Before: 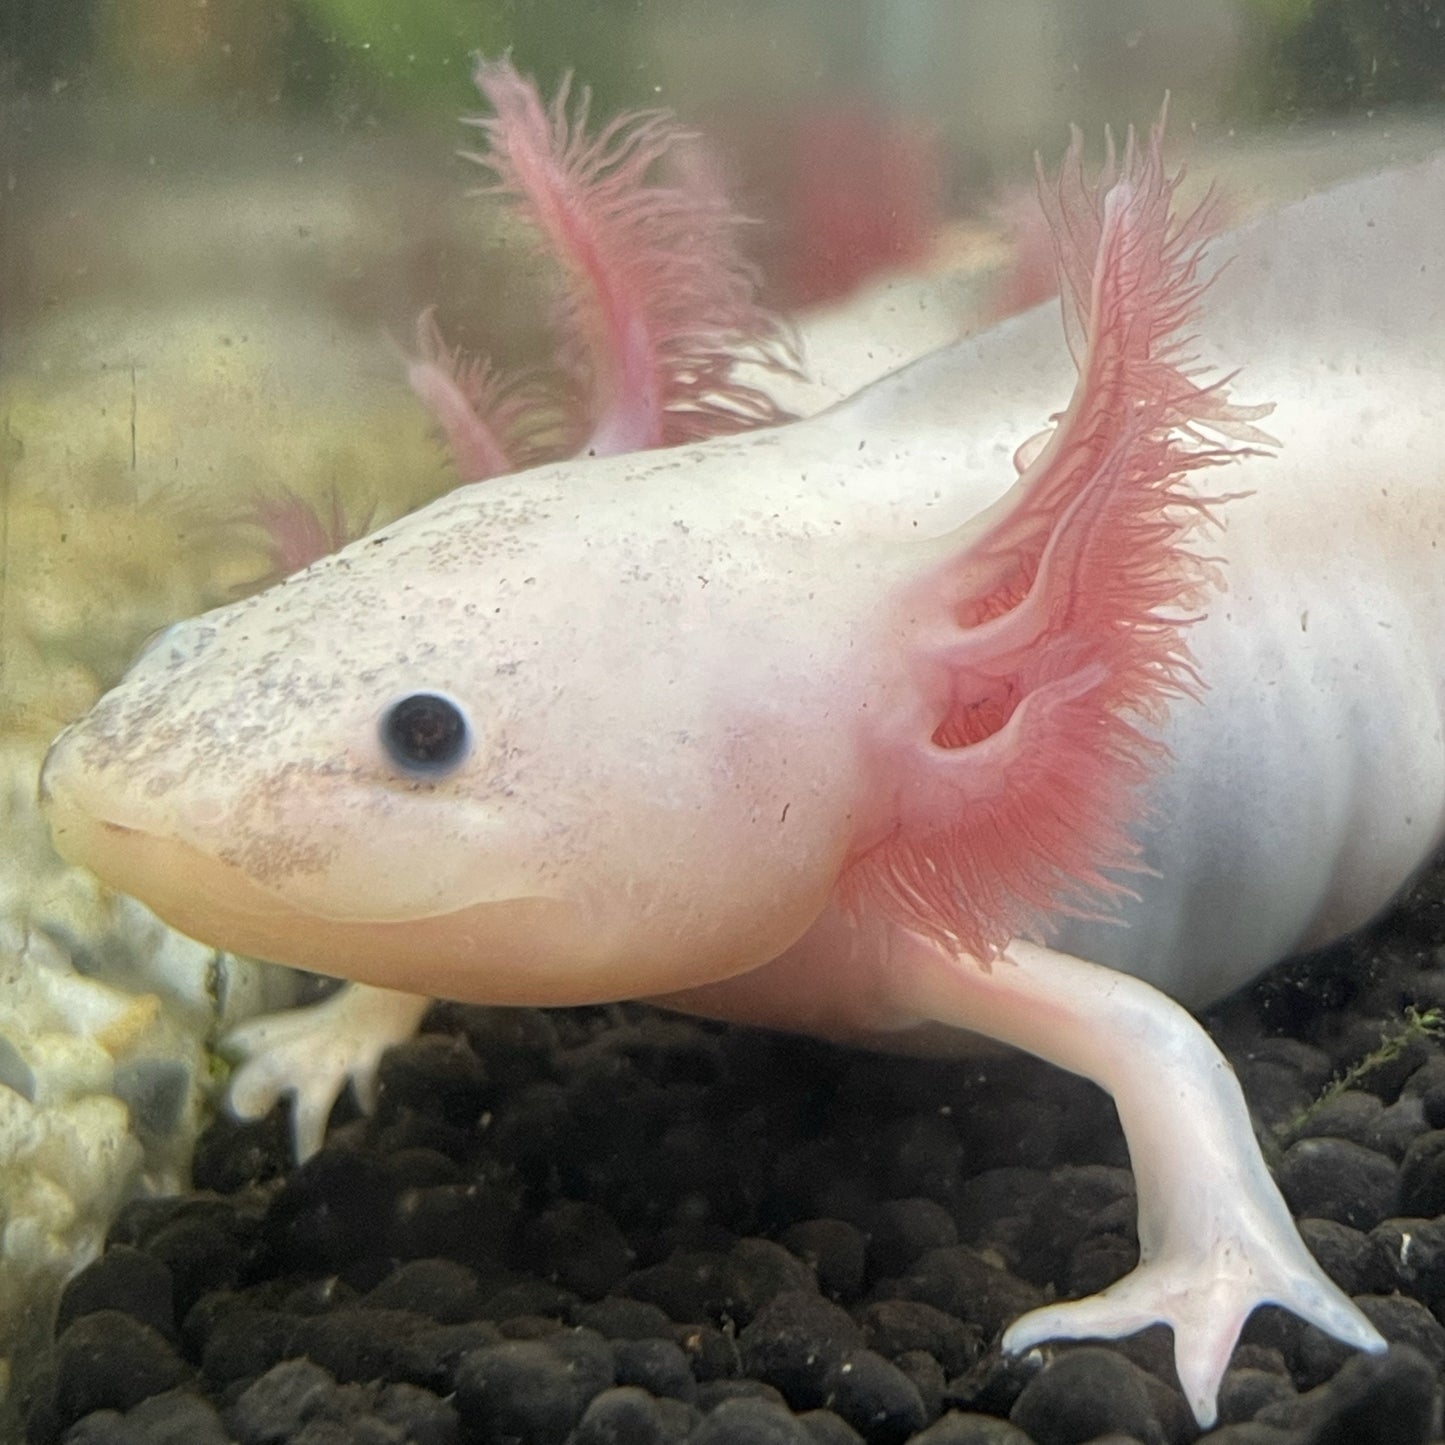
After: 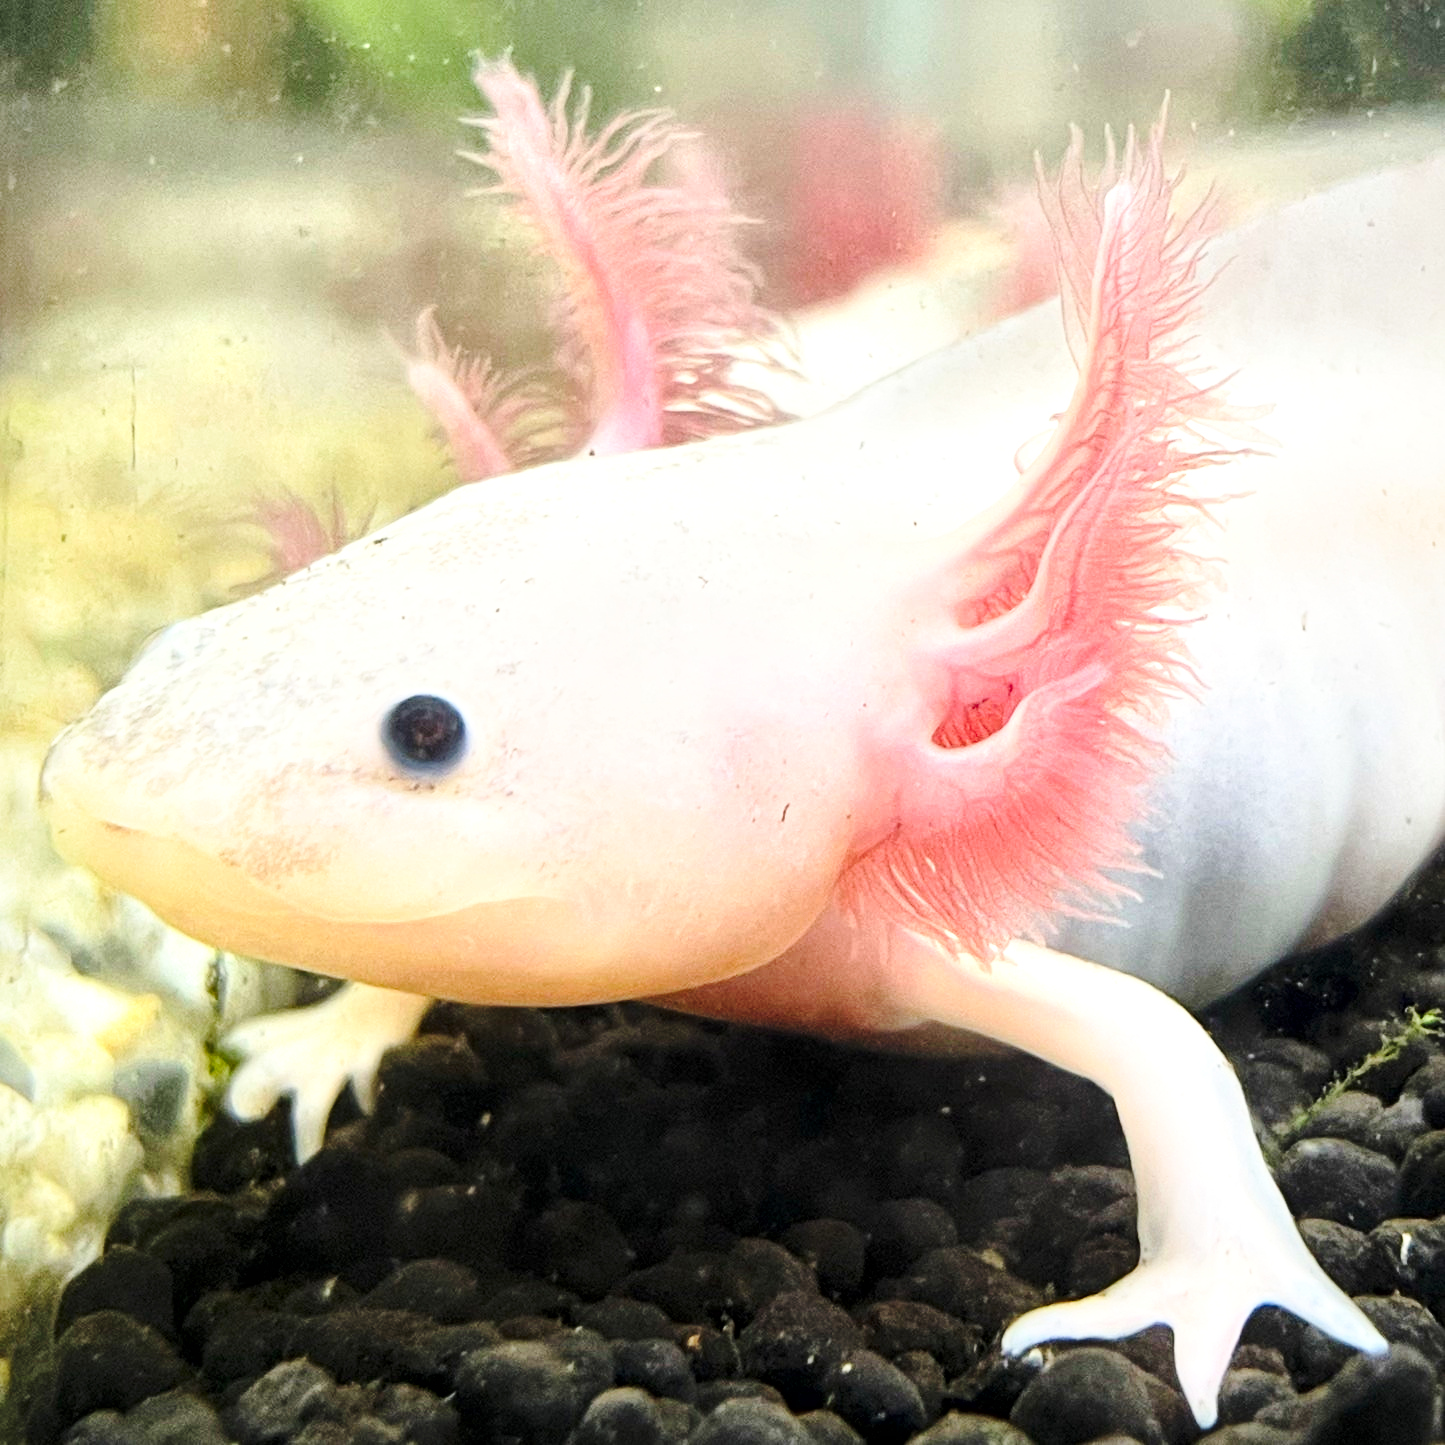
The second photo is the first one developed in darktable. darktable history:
contrast brightness saturation: contrast 0.229, brightness 0.106, saturation 0.292
local contrast: mode bilateral grid, contrast 24, coarseness 61, detail 152%, midtone range 0.2
base curve: curves: ch0 [(0, 0) (0.036, 0.037) (0.121, 0.228) (0.46, 0.76) (0.859, 0.983) (1, 1)], preserve colors none
